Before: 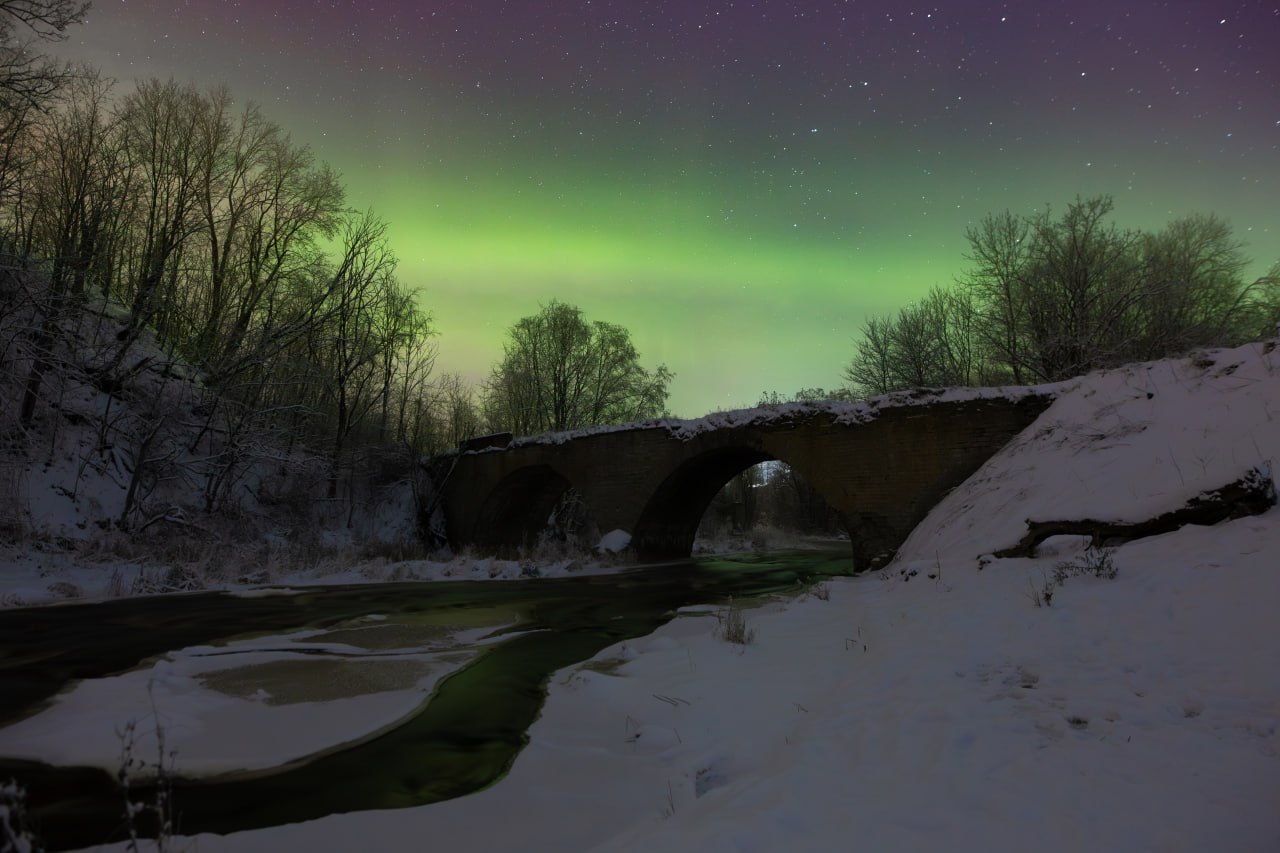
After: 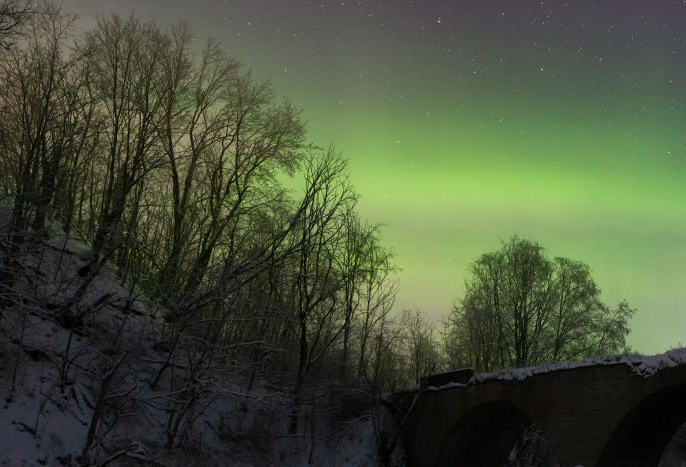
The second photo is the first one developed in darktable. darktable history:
crop and rotate: left 3.052%, top 7.555%, right 43.322%, bottom 37.583%
